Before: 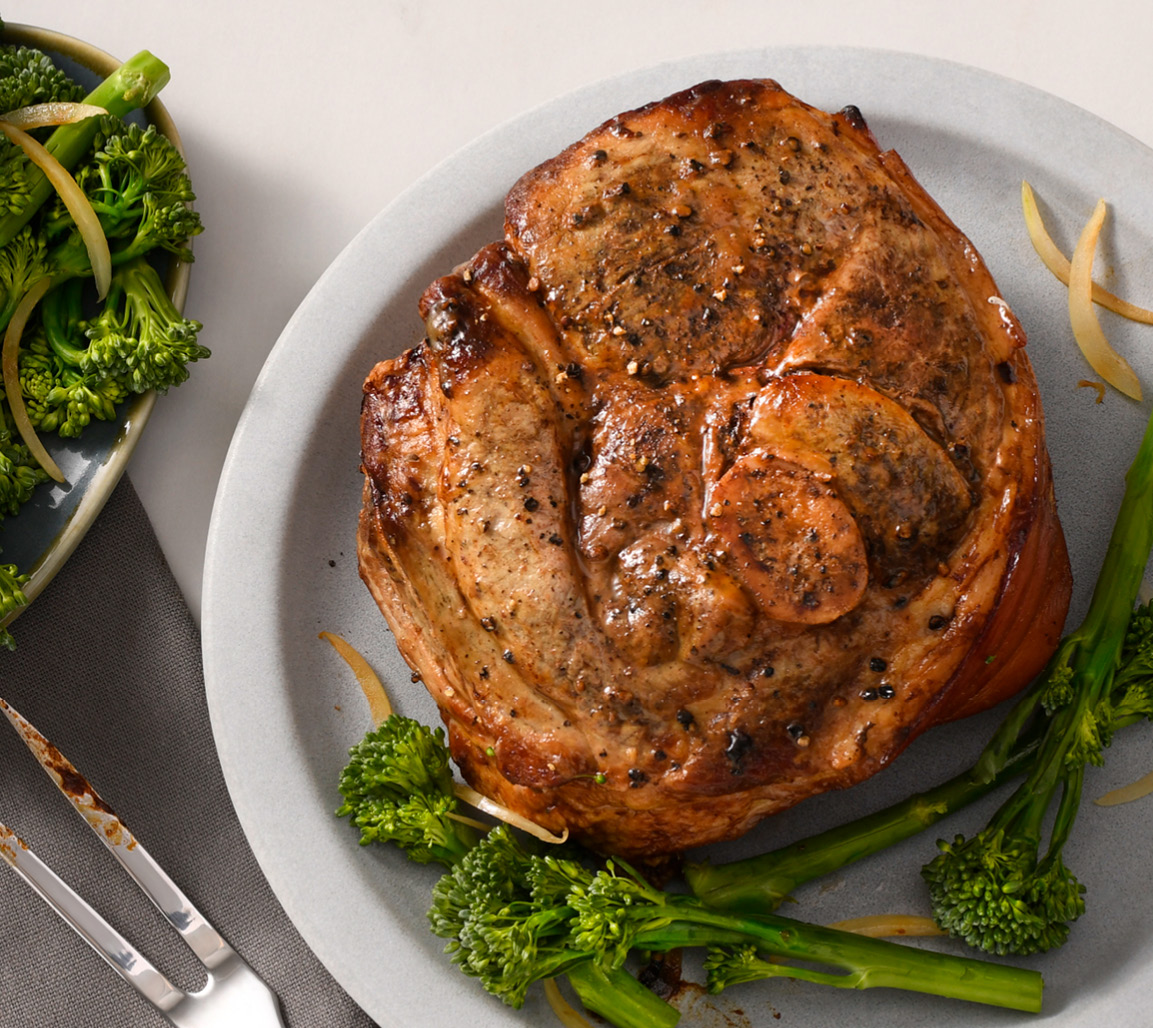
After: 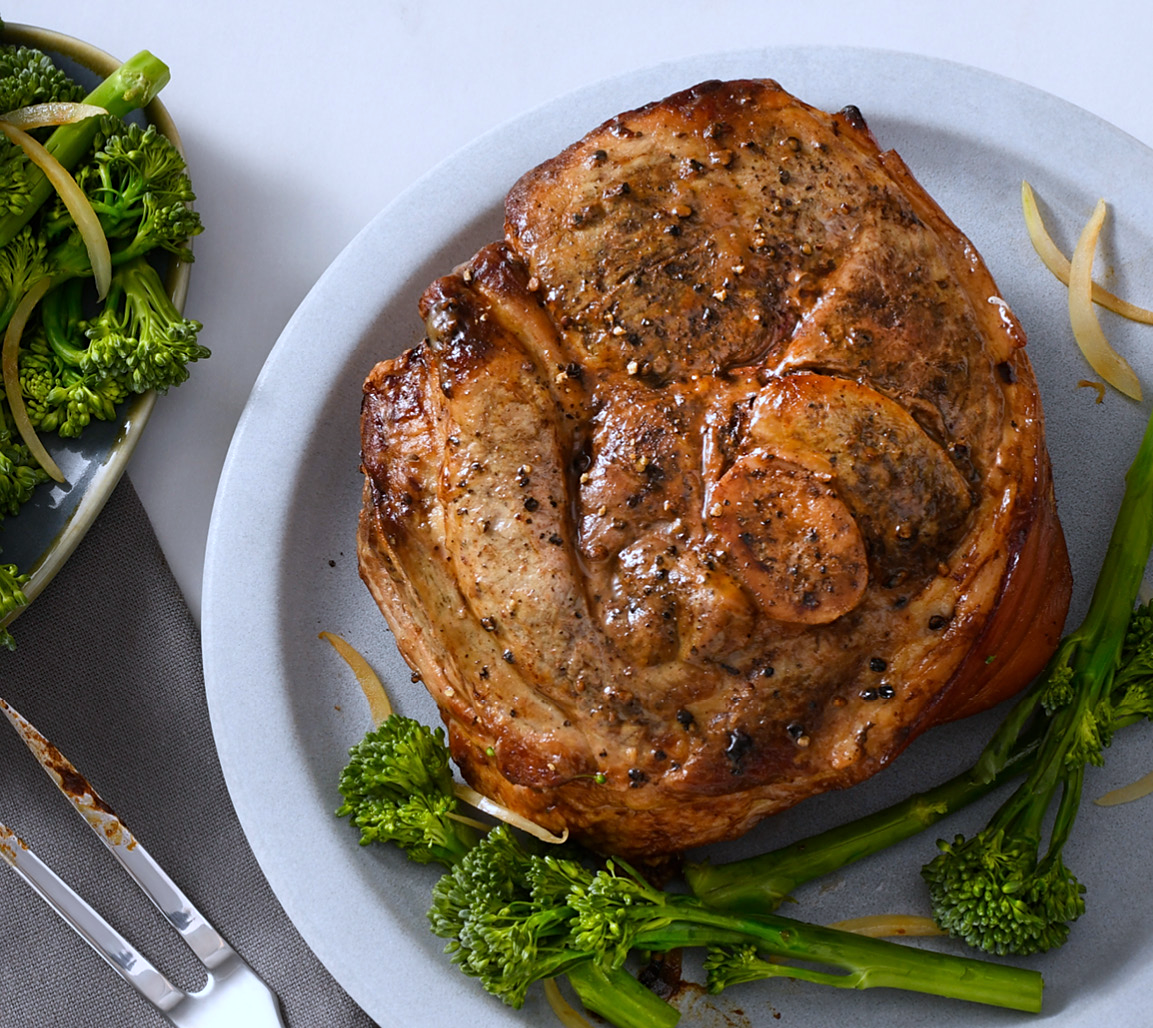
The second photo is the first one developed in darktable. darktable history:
white balance: red 0.926, green 1.003, blue 1.133
sharpen: amount 0.2
